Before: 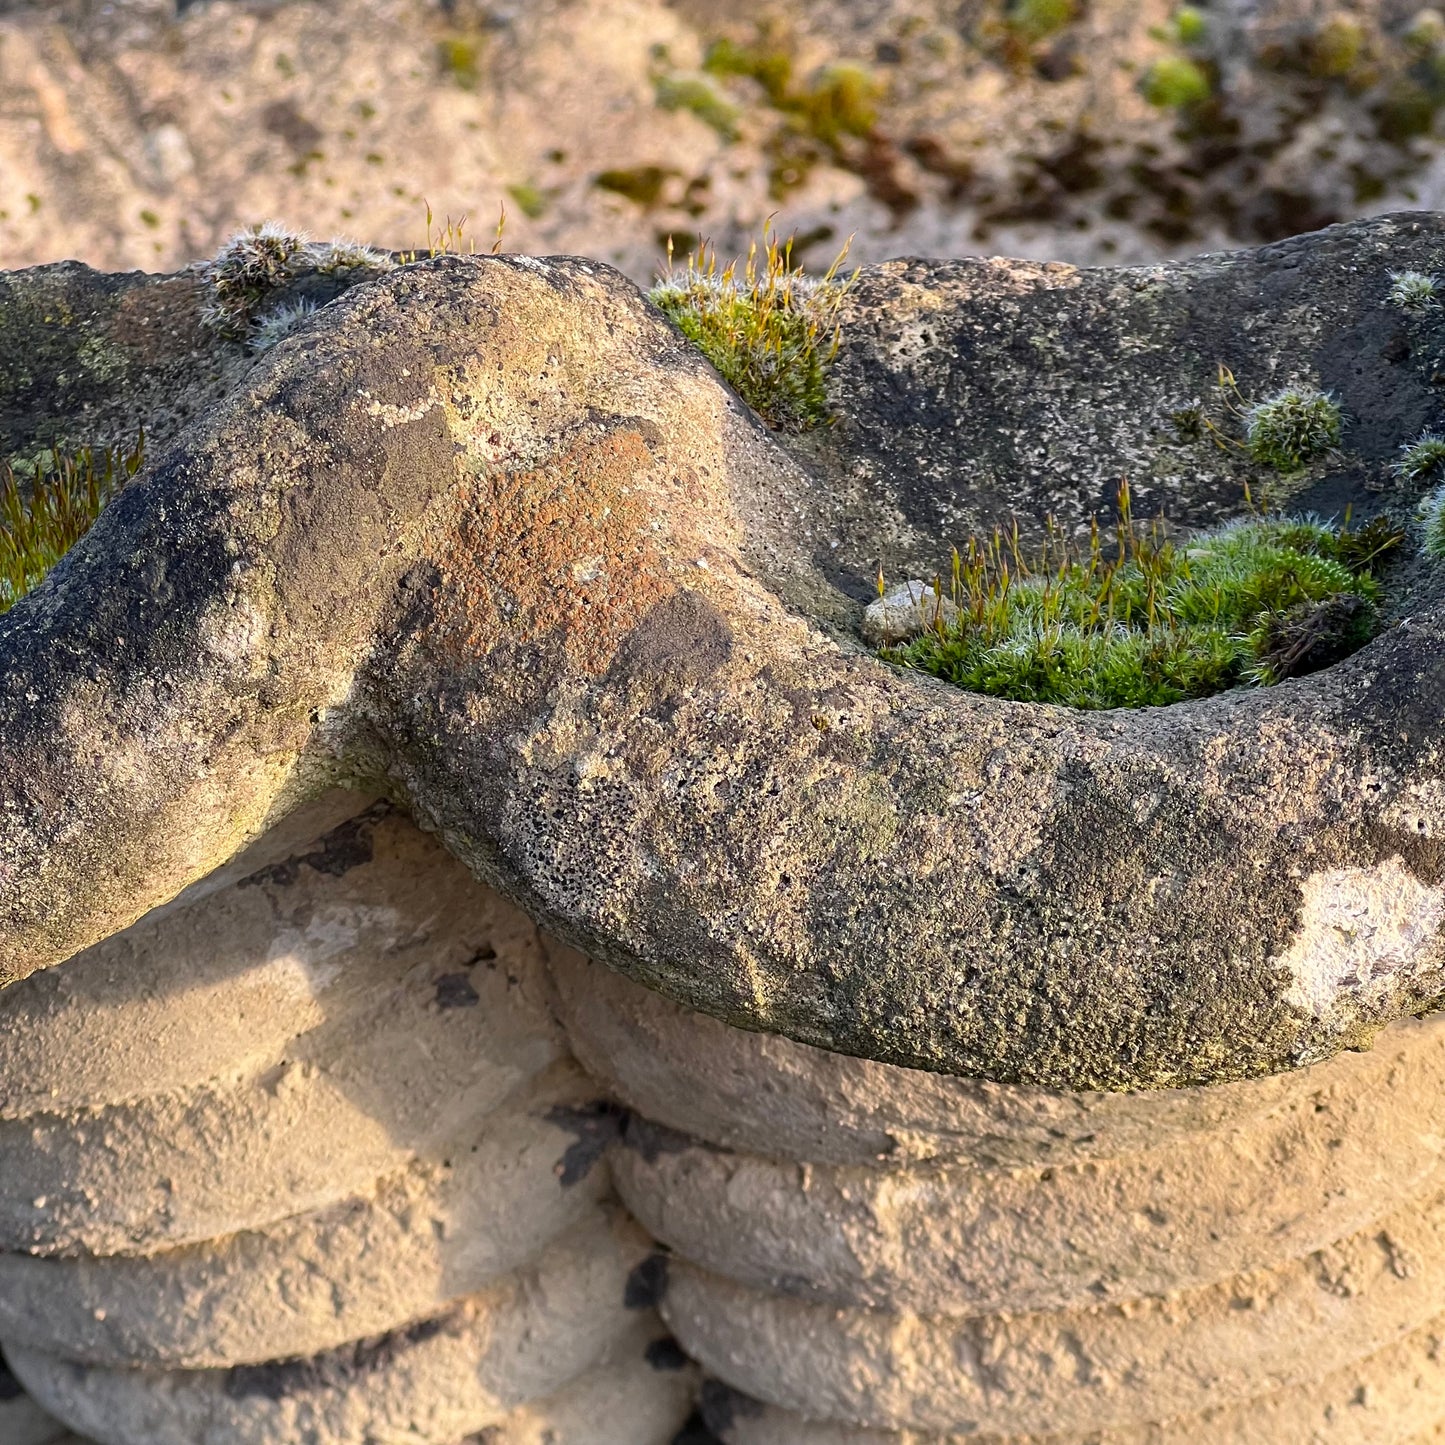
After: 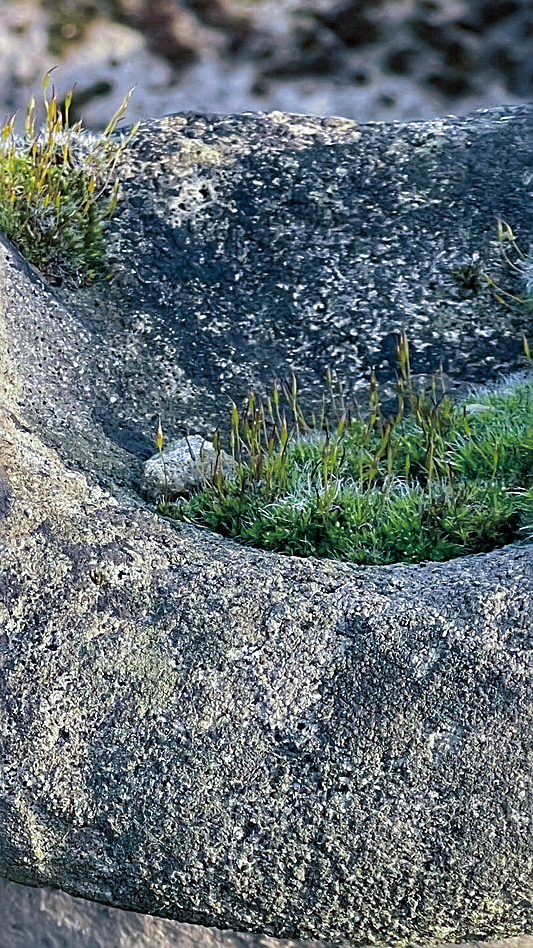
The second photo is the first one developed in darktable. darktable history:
white balance: red 0.924, blue 1.095
shadows and highlights: radius 125.46, shadows 21.19, highlights -21.19, low approximation 0.01
sharpen: on, module defaults
exposure: black level correction 0.002, compensate highlight preservation false
crop and rotate: left 49.936%, top 10.094%, right 13.136%, bottom 24.256%
color calibration: x 0.367, y 0.376, temperature 4372.25 K
split-toning: shadows › hue 216°, shadows › saturation 1, highlights › hue 57.6°, balance -33.4
